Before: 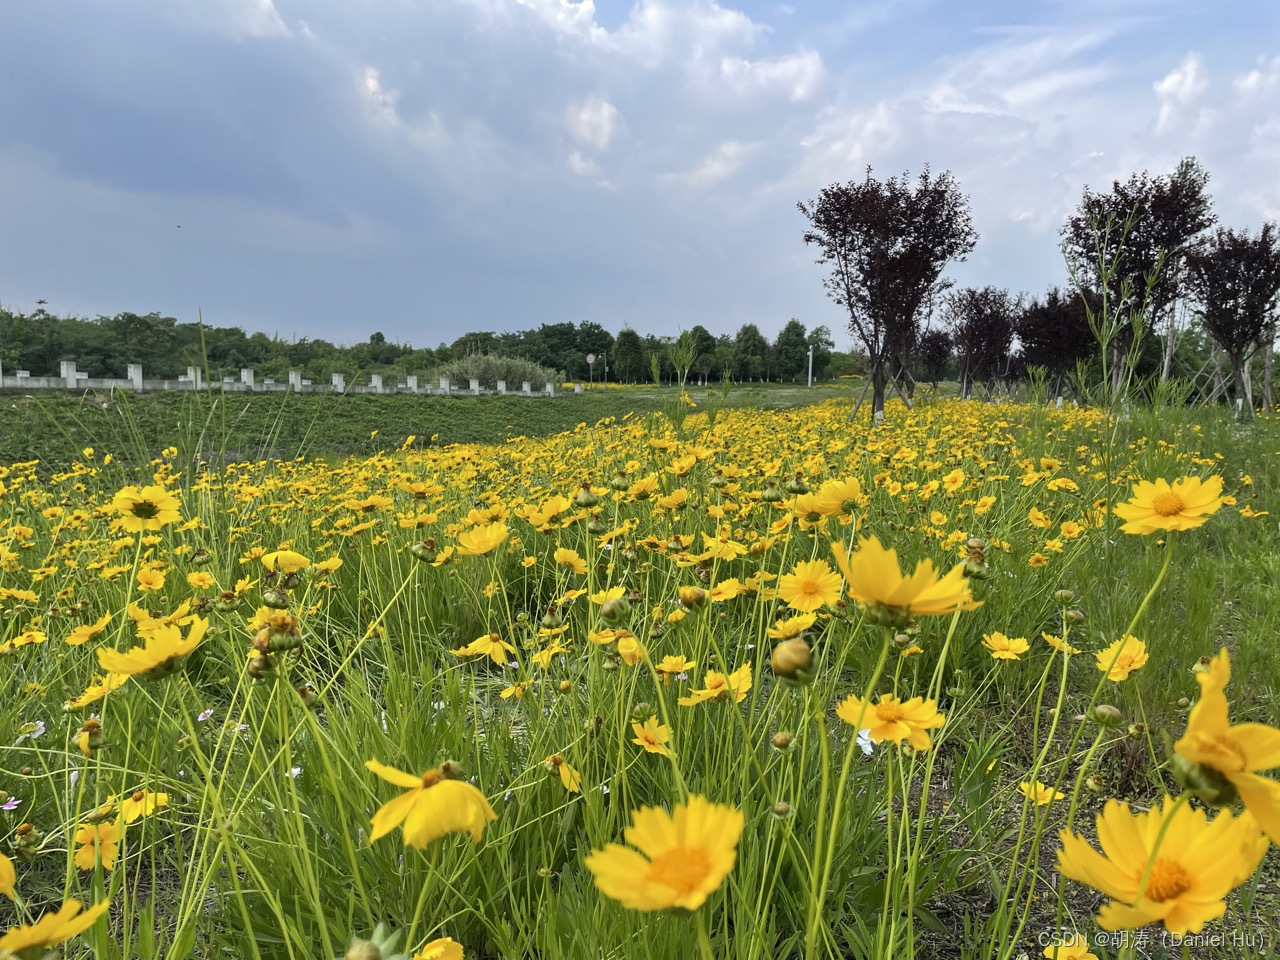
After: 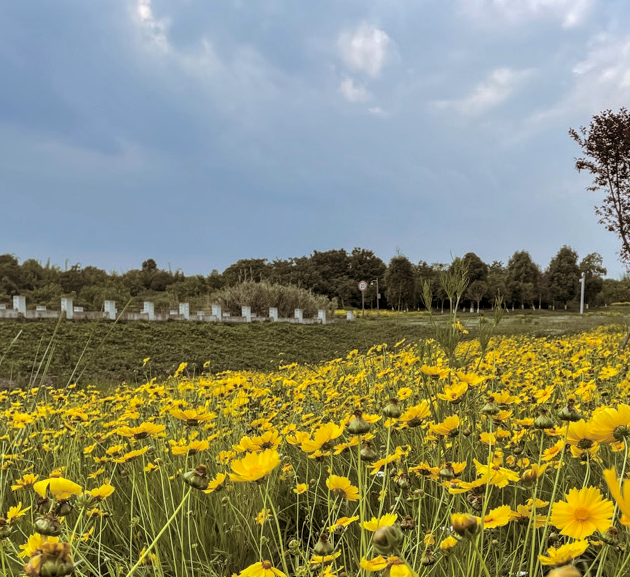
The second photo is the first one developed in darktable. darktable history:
exposure: black level correction 0.002, exposure -0.1 EV, compensate highlight preservation false
split-toning: shadows › hue 32.4°, shadows › saturation 0.51, highlights › hue 180°, highlights › saturation 0, balance -60.17, compress 55.19%
local contrast: on, module defaults
crop: left 17.835%, top 7.675%, right 32.881%, bottom 32.213%
